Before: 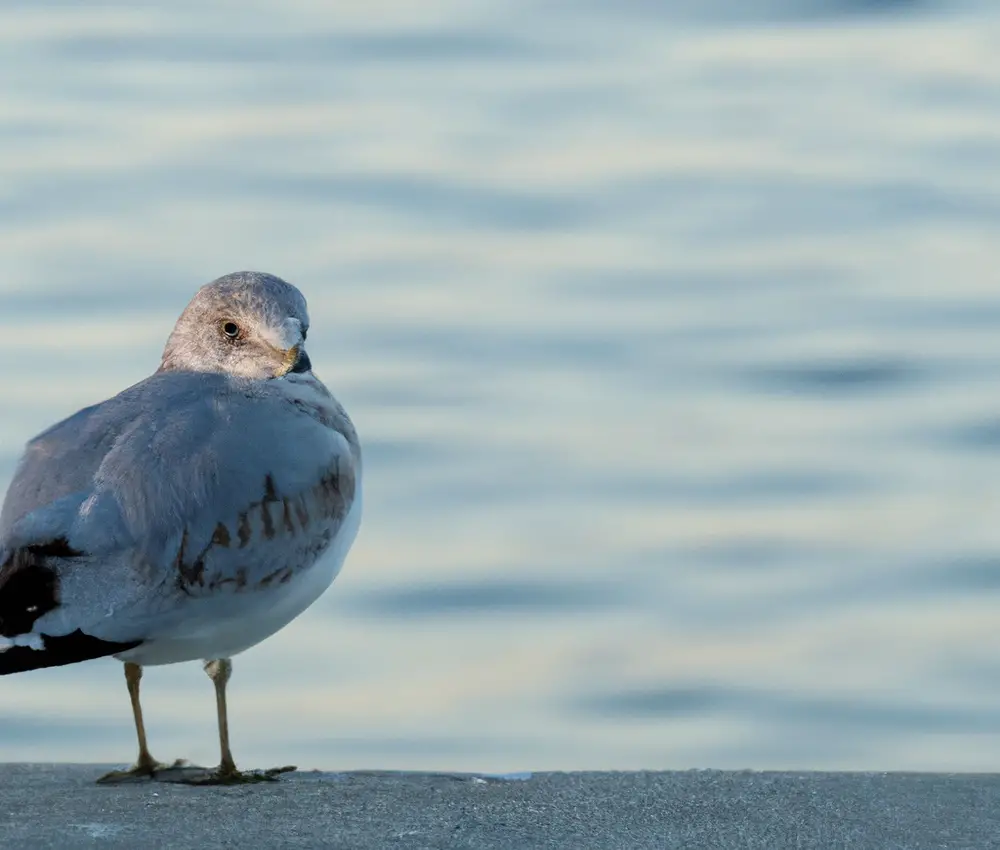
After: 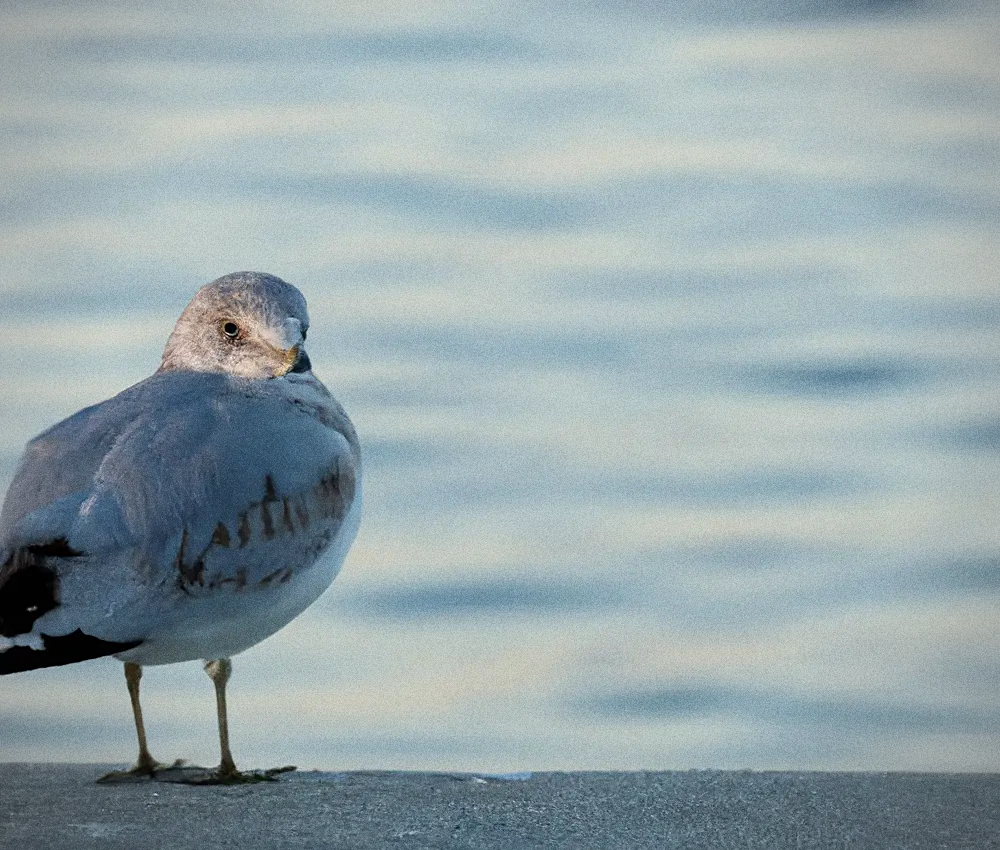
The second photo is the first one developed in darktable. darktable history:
sharpen: amount 0.2
vignetting: fall-off radius 60.92%
grain: coarseness 11.82 ISO, strength 36.67%, mid-tones bias 74.17%
